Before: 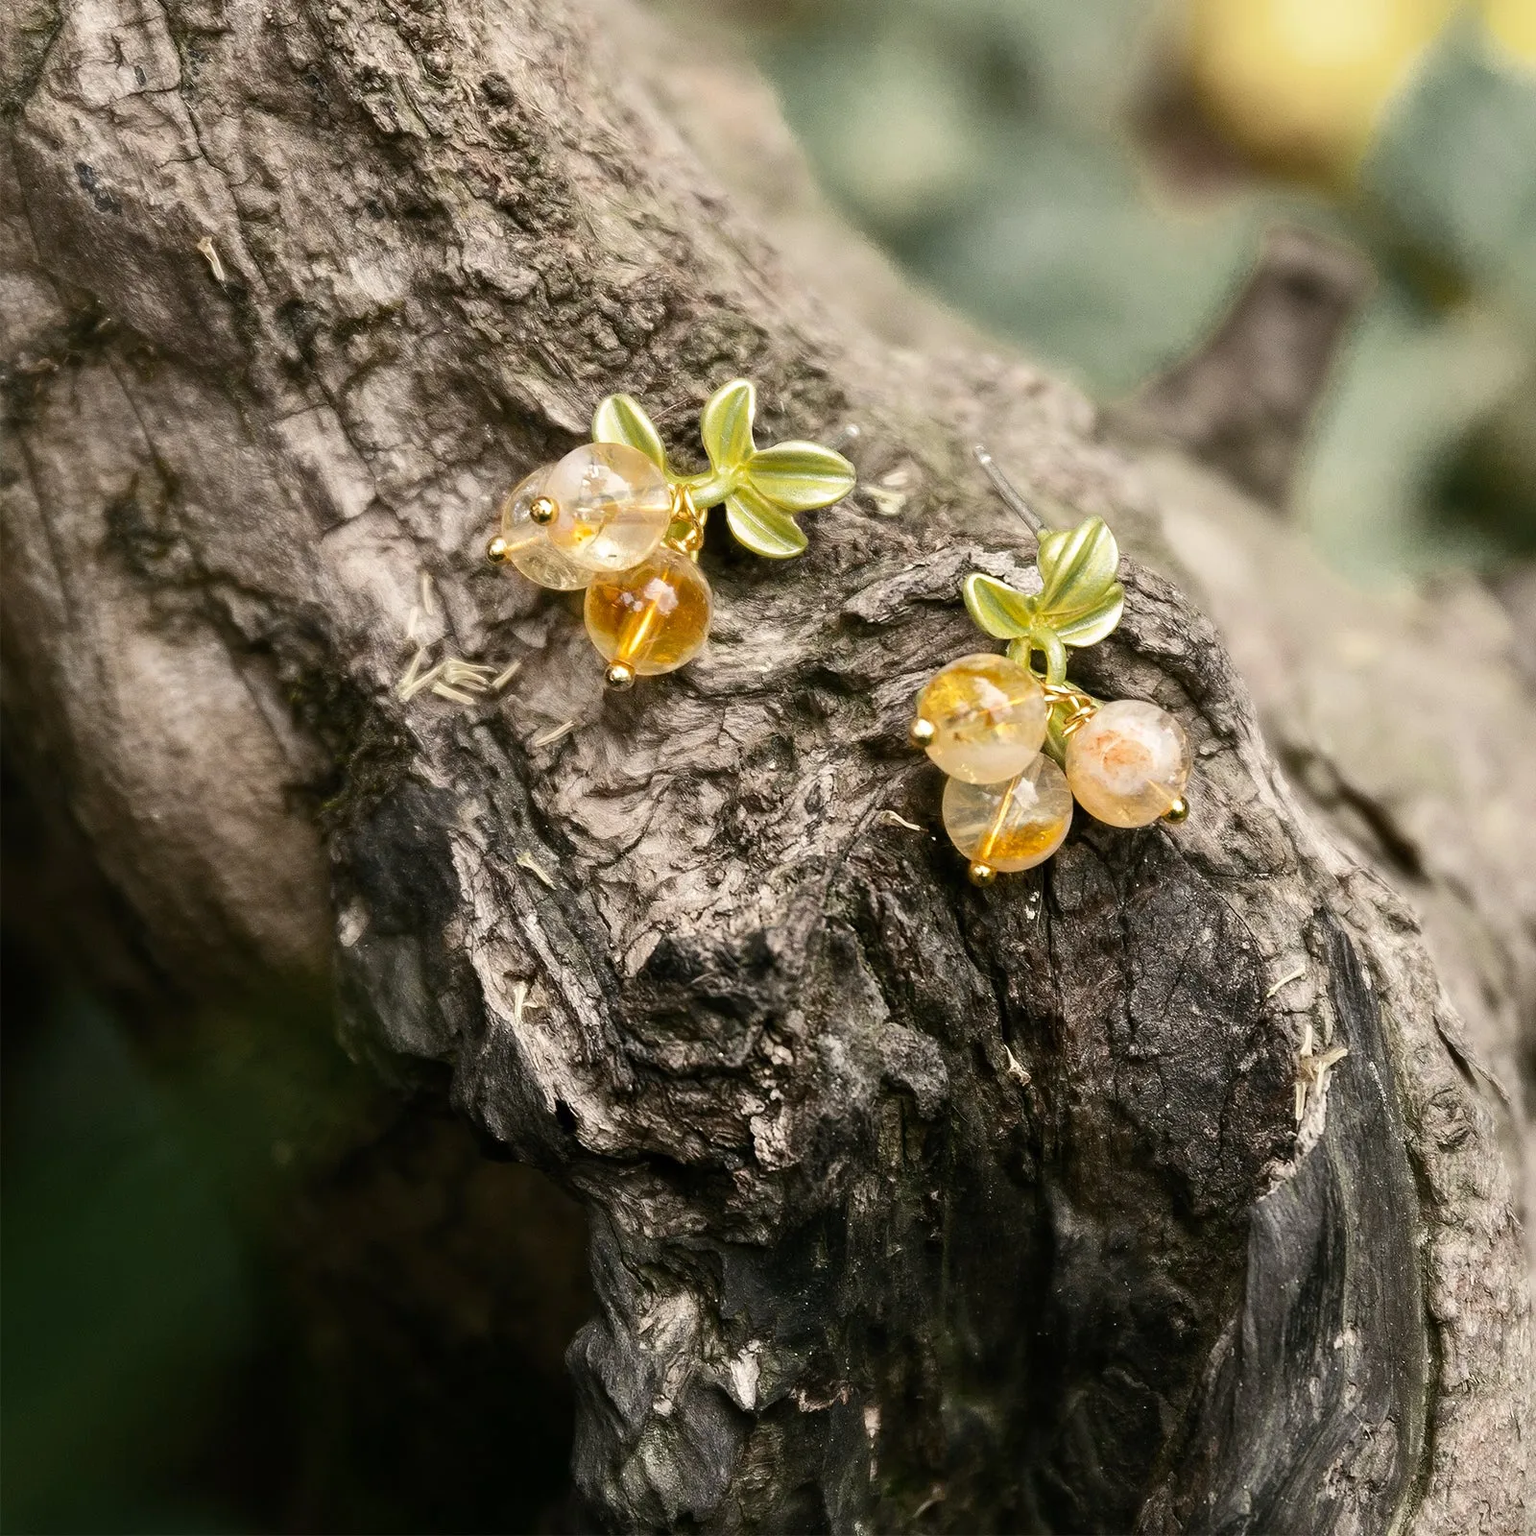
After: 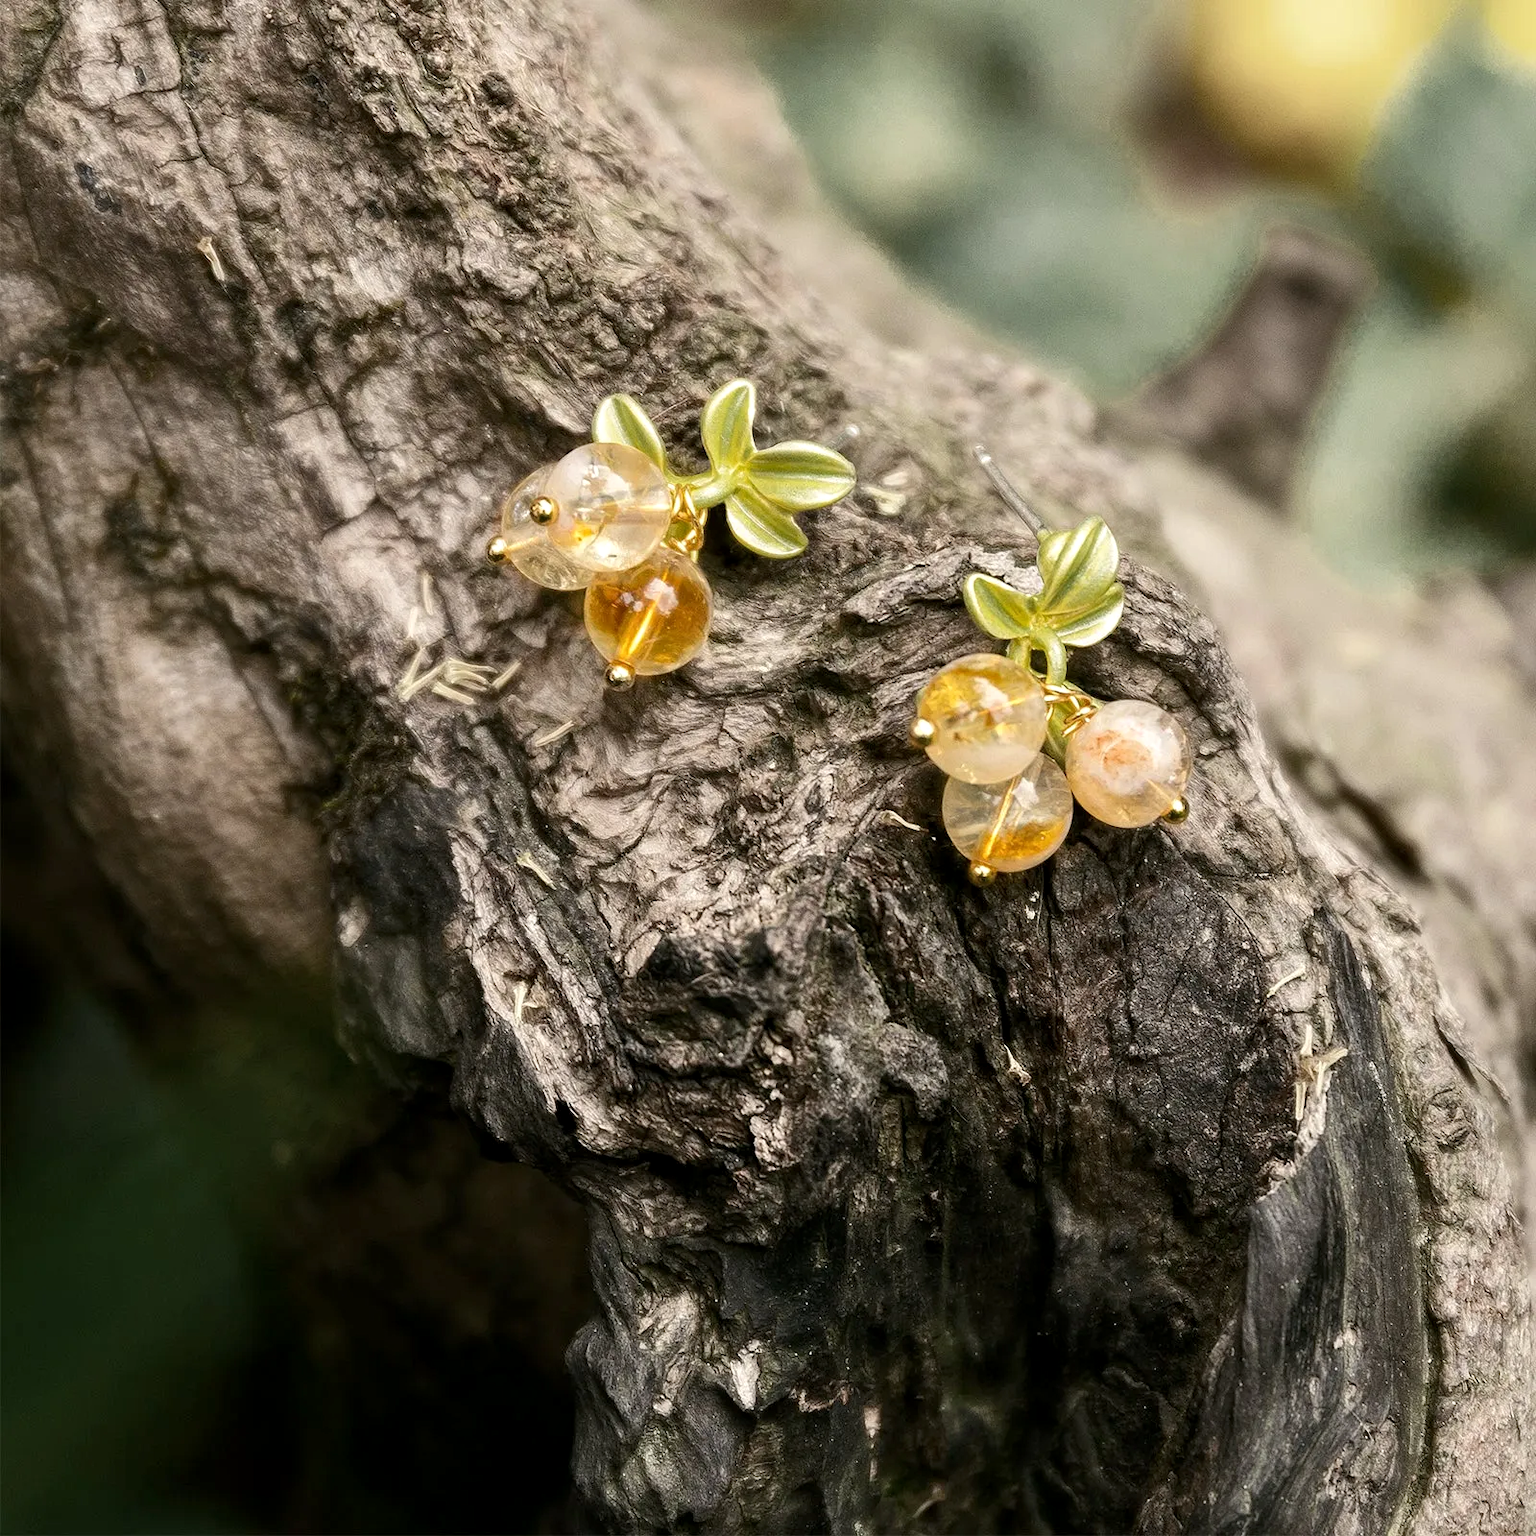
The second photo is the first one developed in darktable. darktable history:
local contrast: highlights 103%, shadows 102%, detail 120%, midtone range 0.2
